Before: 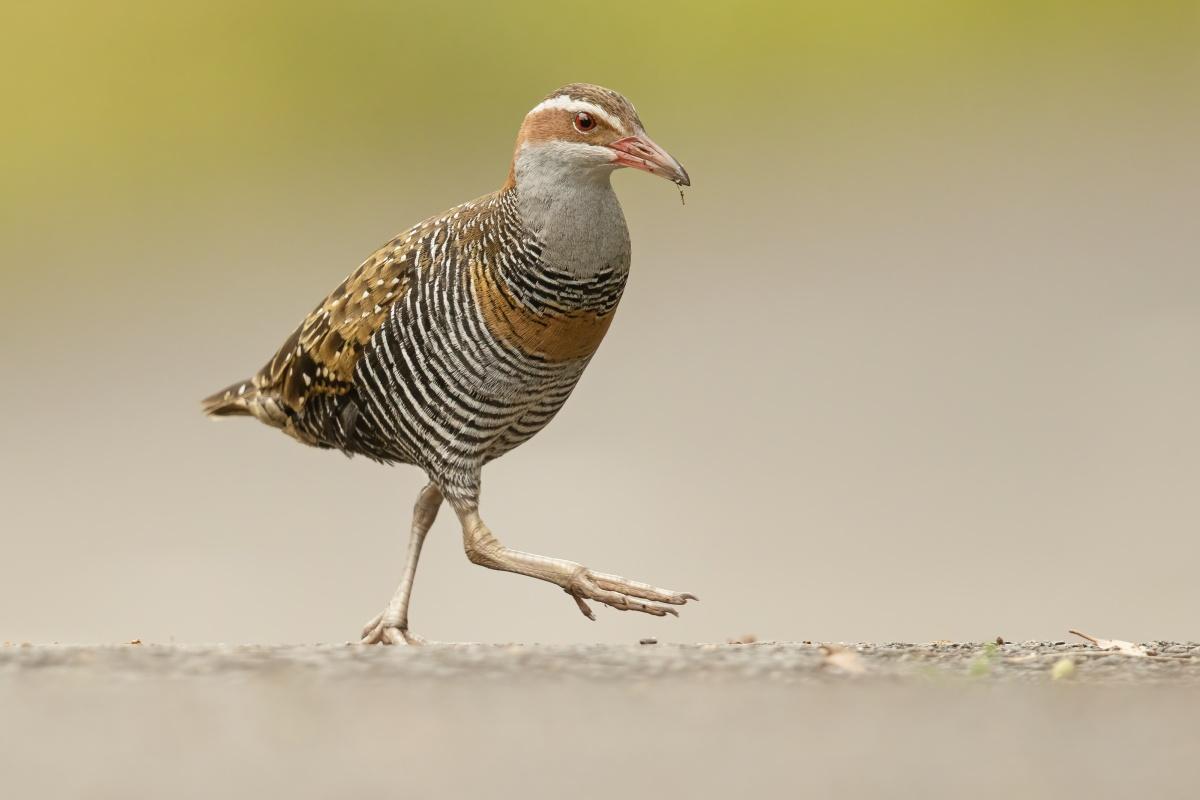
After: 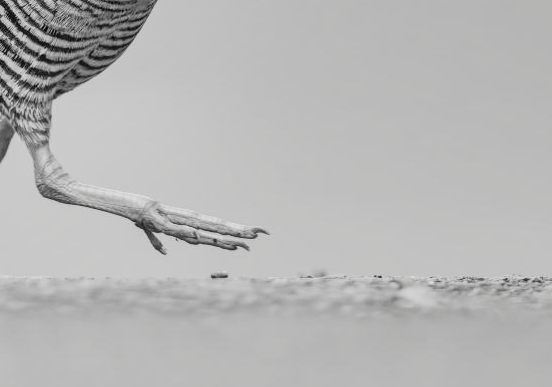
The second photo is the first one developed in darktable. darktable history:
local contrast: detail 109%
exposure: compensate highlight preservation false
contrast brightness saturation: brightness 0.181, saturation -0.501
shadows and highlights: shadows 11.53, white point adjustment 1.31, soften with gaussian
crop: left 35.765%, top 45.772%, right 18.152%, bottom 5.819%
levels: levels [0, 0.499, 1]
filmic rgb: black relative exposure -5.01 EV, white relative exposure 3.51 EV, threshold 2.98 EV, structure ↔ texture 99.77%, hardness 3.18, contrast 1.189, highlights saturation mix -48.8%, color science v5 (2021), contrast in shadows safe, contrast in highlights safe, enable highlight reconstruction true
